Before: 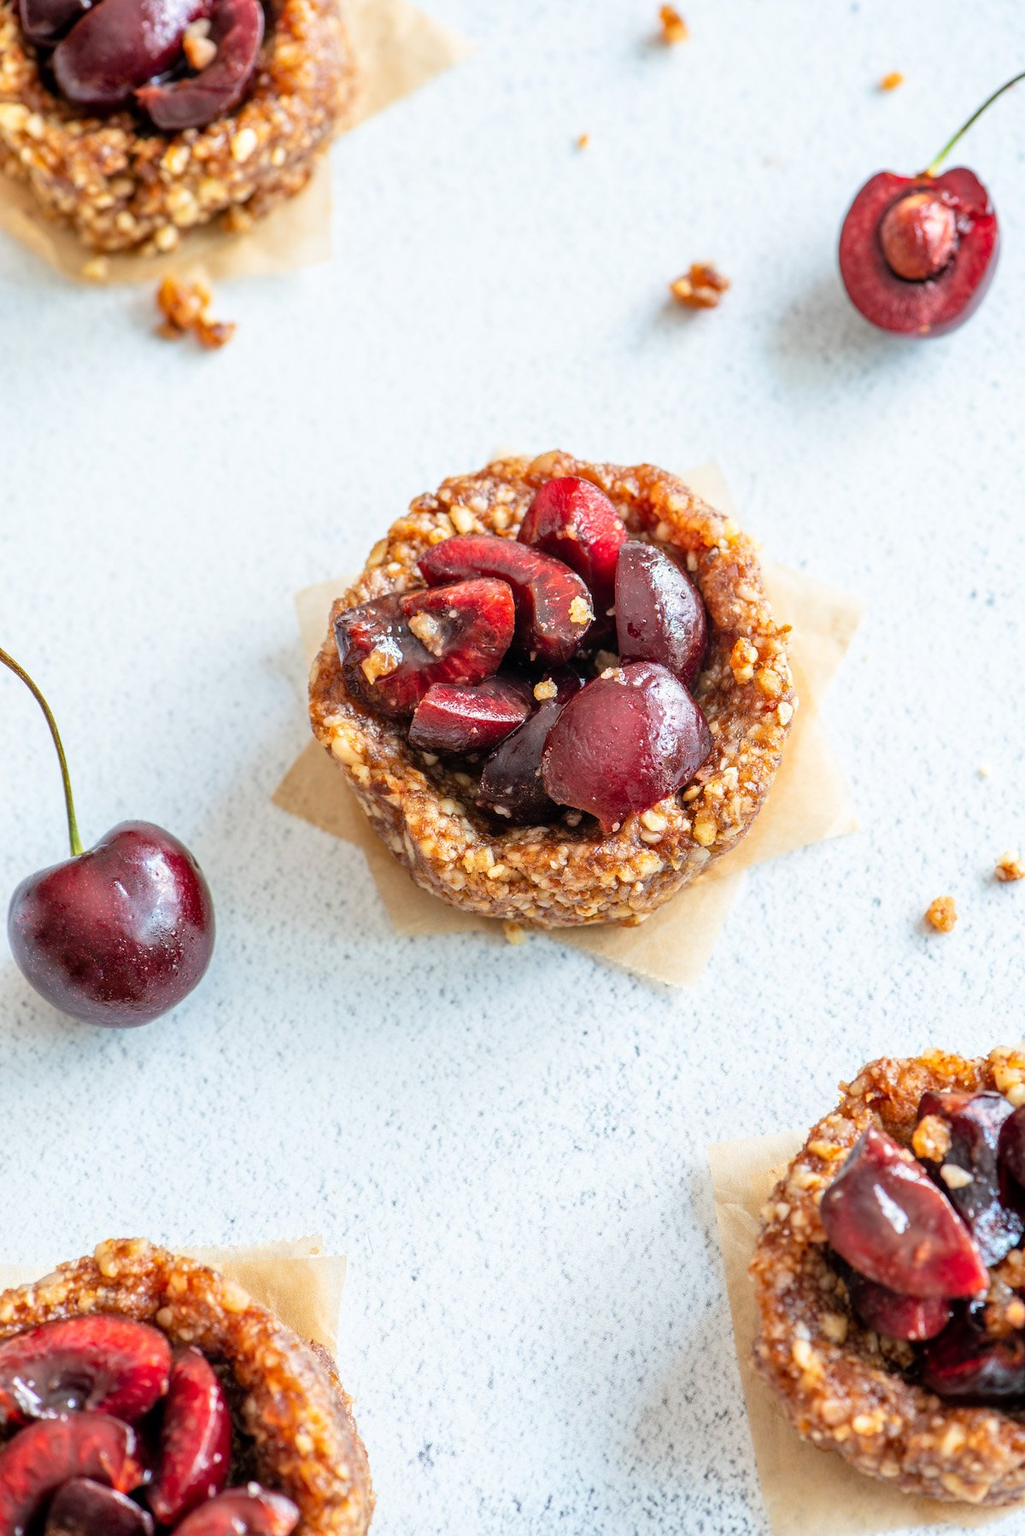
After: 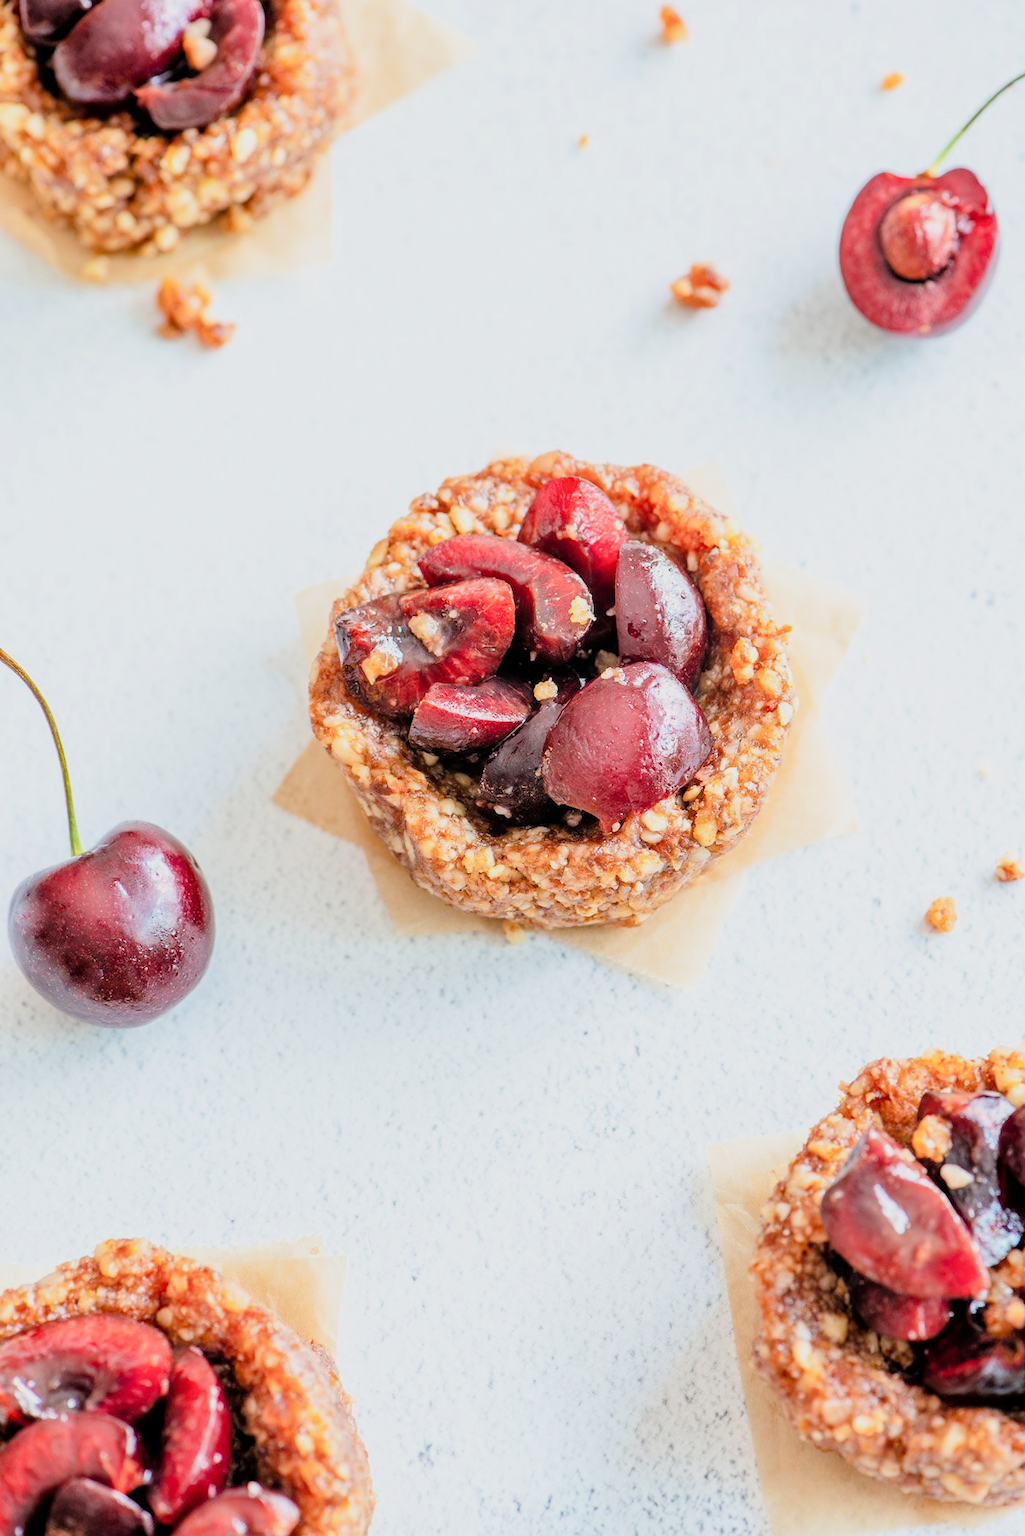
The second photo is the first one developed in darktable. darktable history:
exposure: exposure 1 EV, compensate highlight preservation false
filmic rgb: black relative exposure -7.15 EV, white relative exposure 5.36 EV, hardness 3.02
